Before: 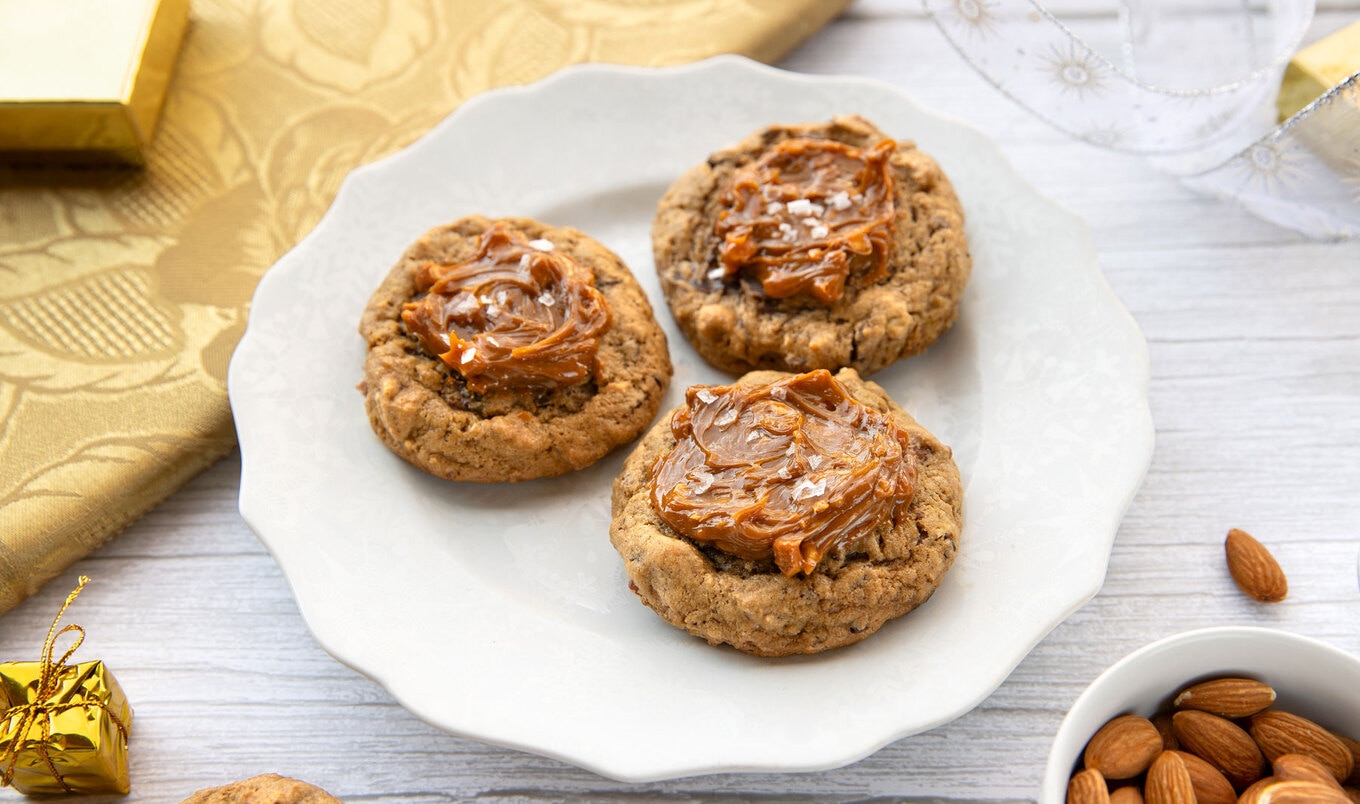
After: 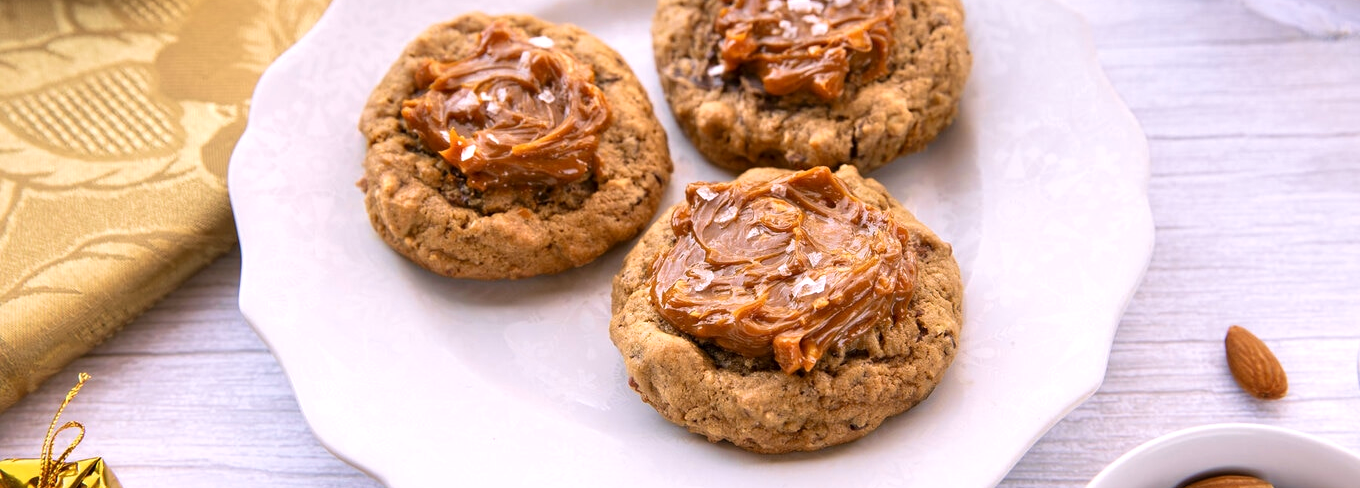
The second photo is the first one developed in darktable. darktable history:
white balance: red 1.05, blue 1.072
crop and rotate: top 25.357%, bottom 13.942%
velvia: on, module defaults
local contrast: mode bilateral grid, contrast 20, coarseness 50, detail 120%, midtone range 0.2
